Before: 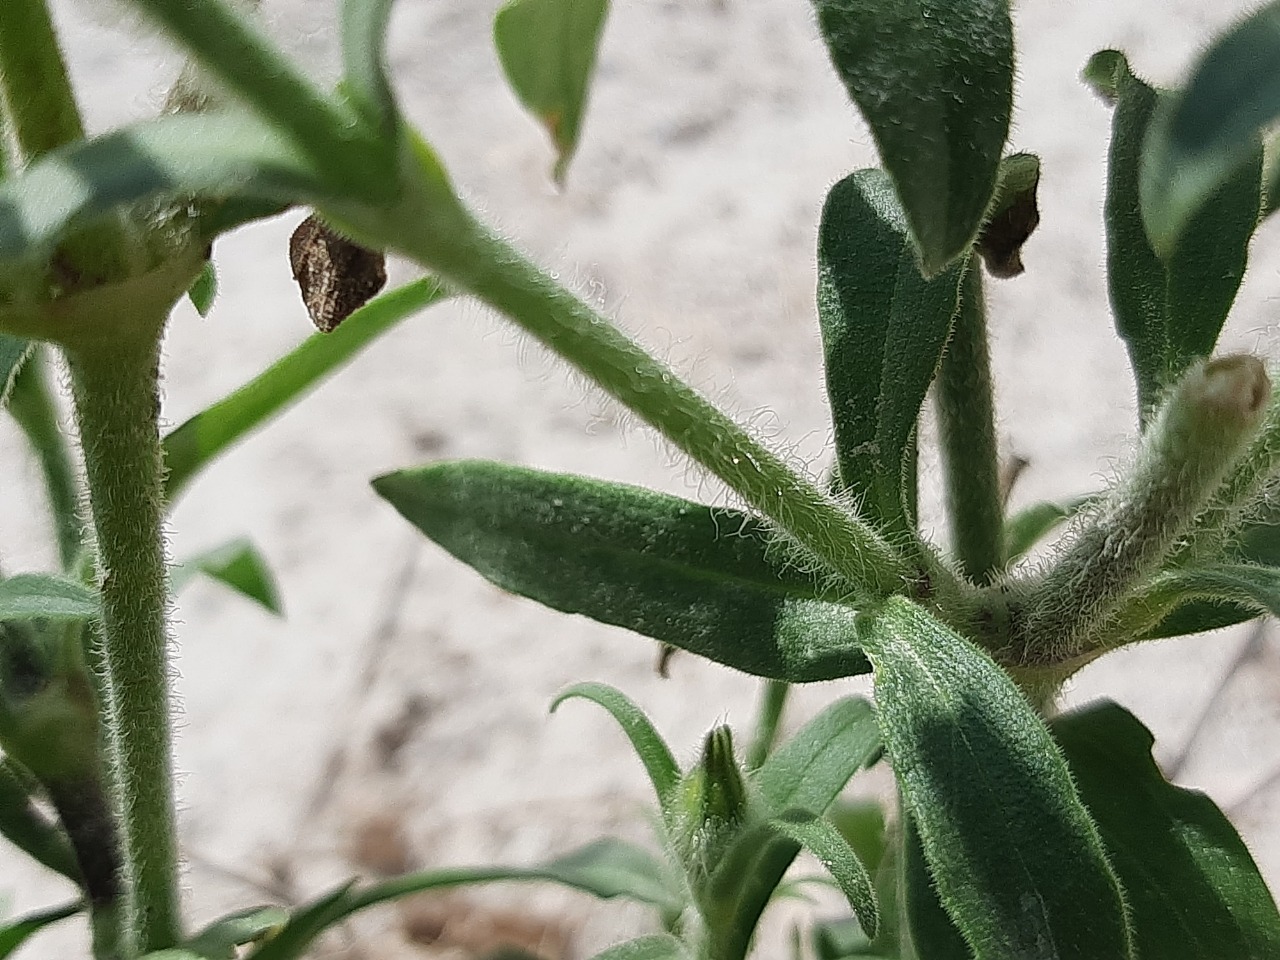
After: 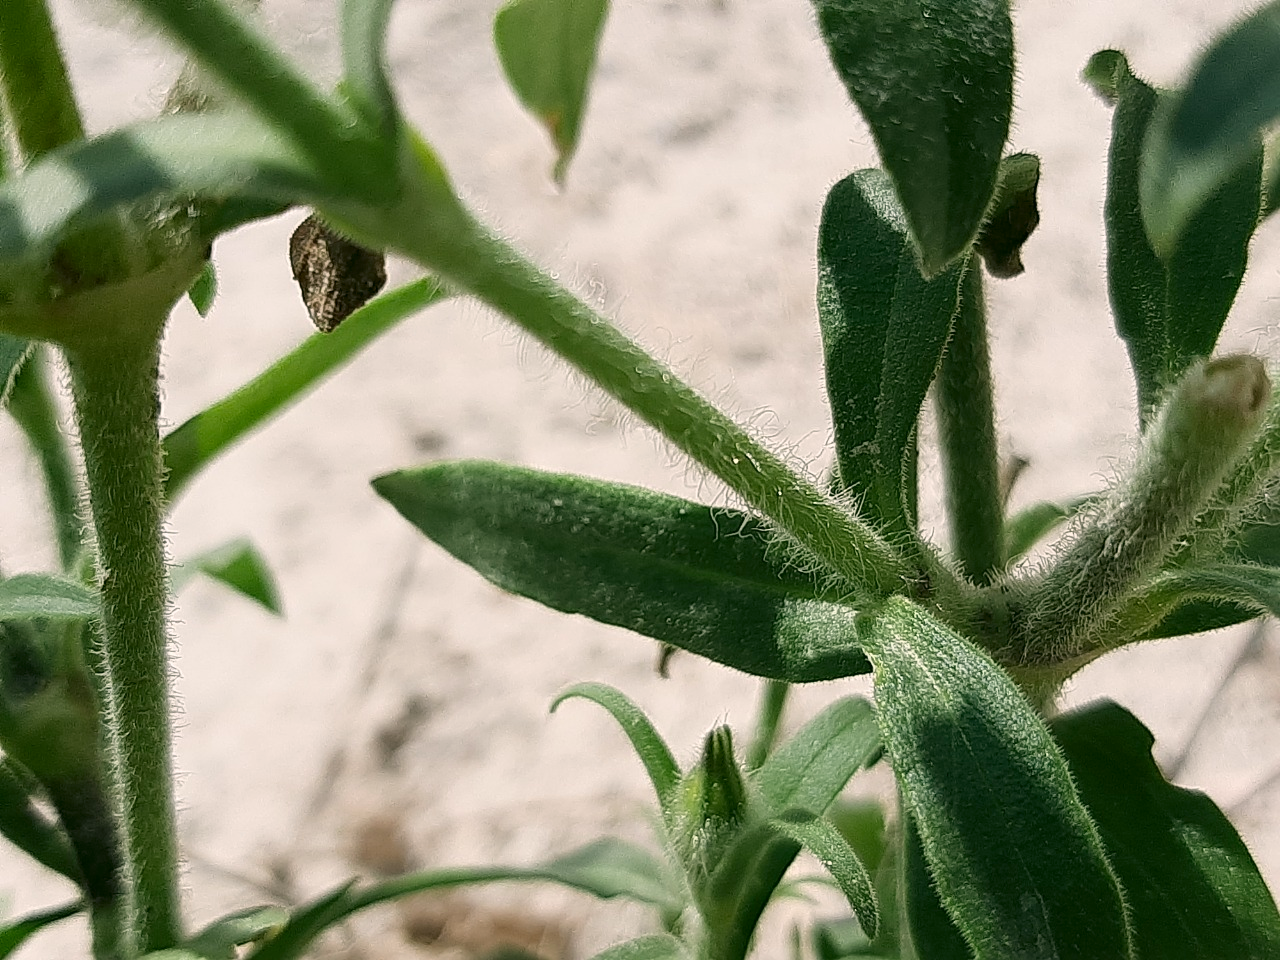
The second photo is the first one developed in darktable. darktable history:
shadows and highlights: shadows -29.24, highlights 29.45
color correction: highlights a* 4.46, highlights b* 4.95, shadows a* -7.85, shadows b* 5.03
